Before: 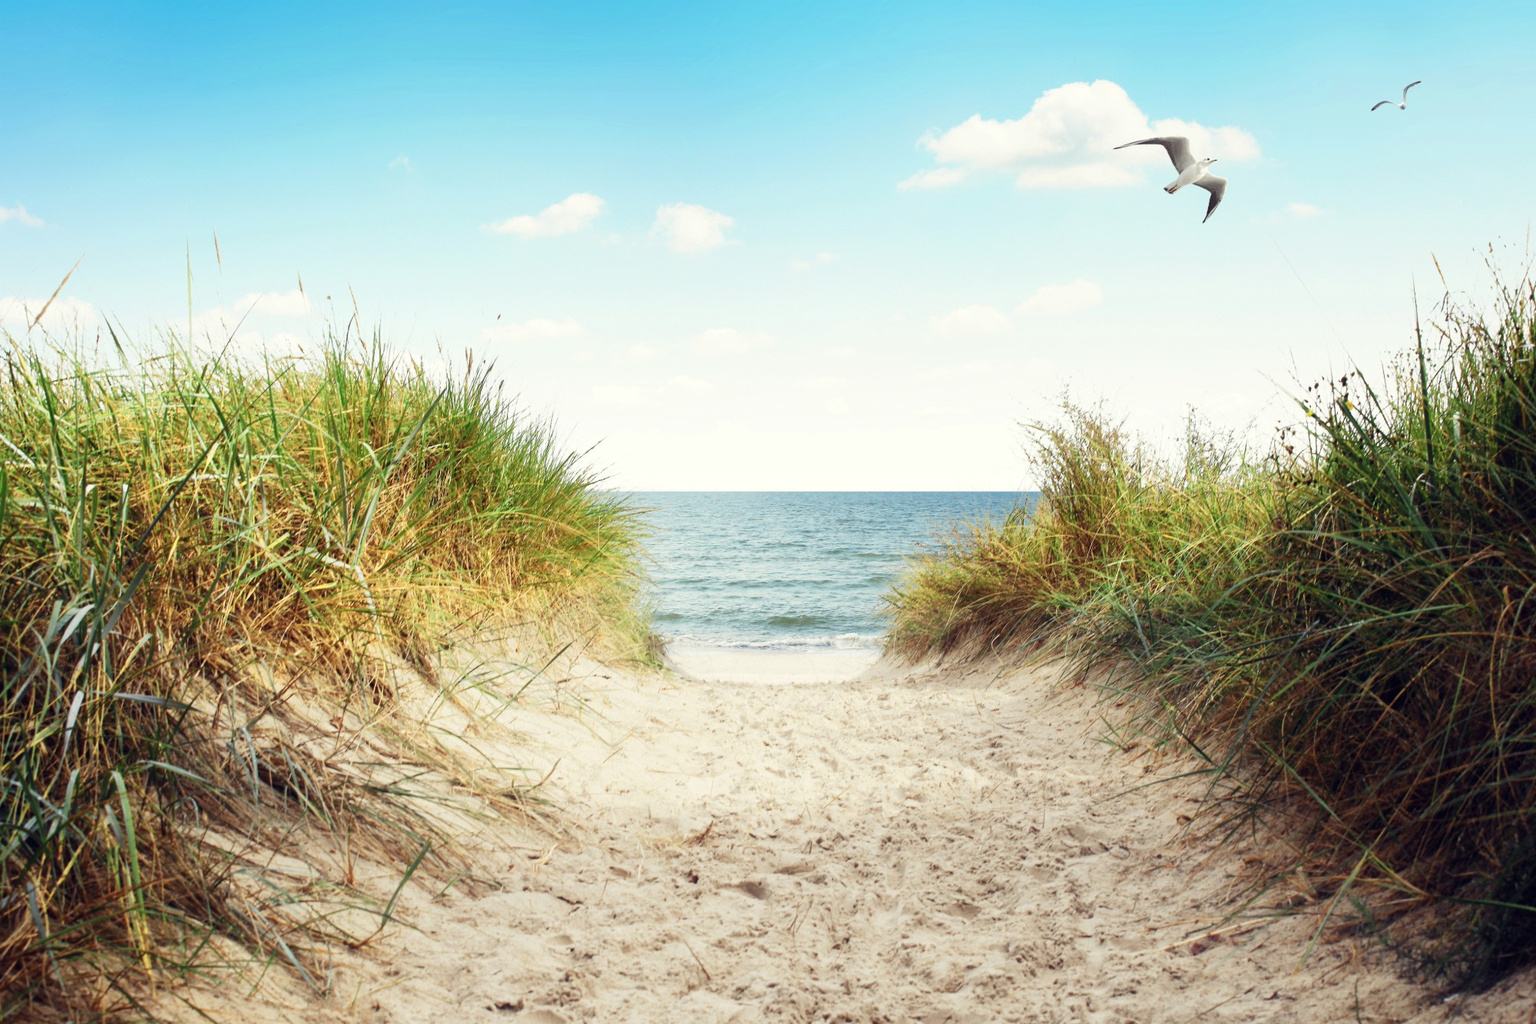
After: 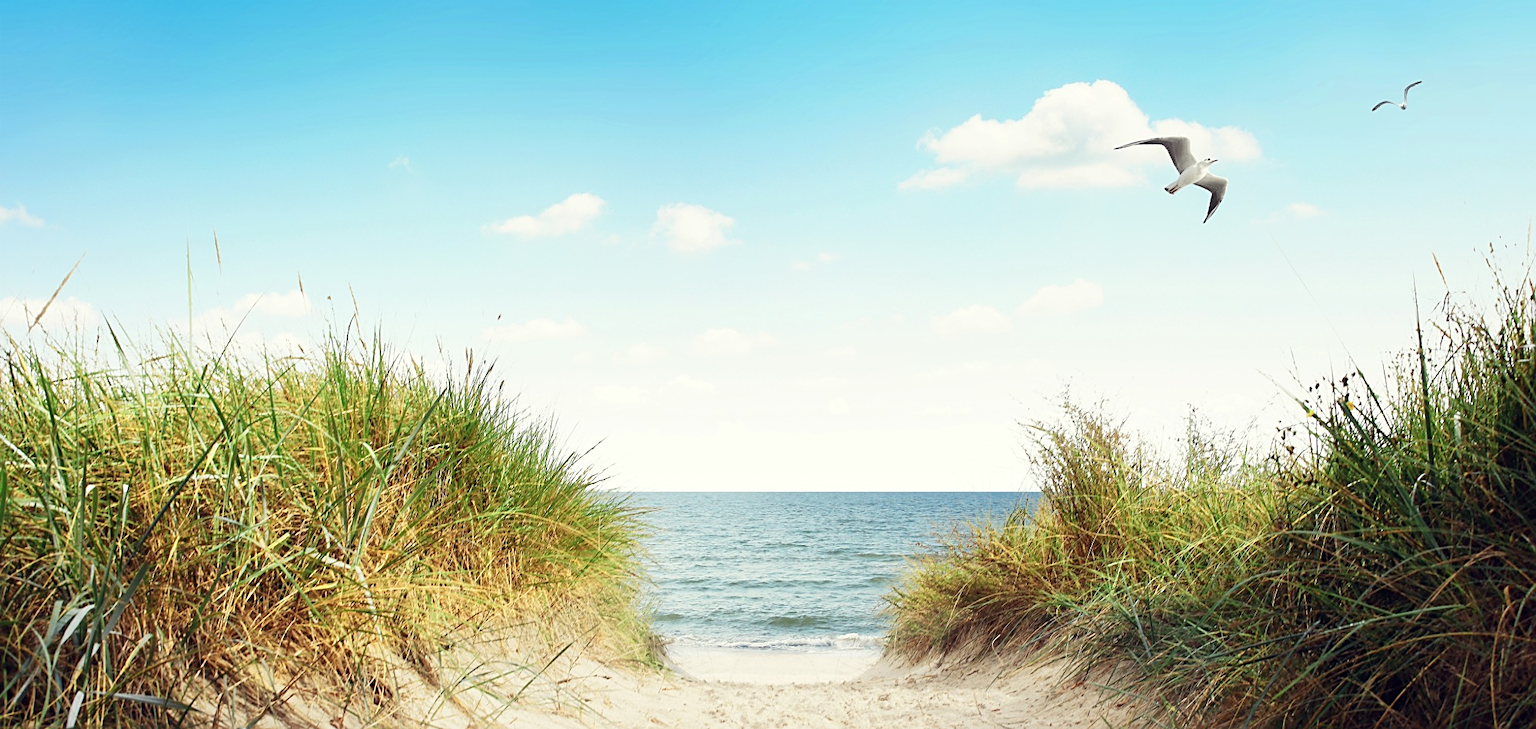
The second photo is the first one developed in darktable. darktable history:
crop: bottom 28.776%
sharpen: on, module defaults
